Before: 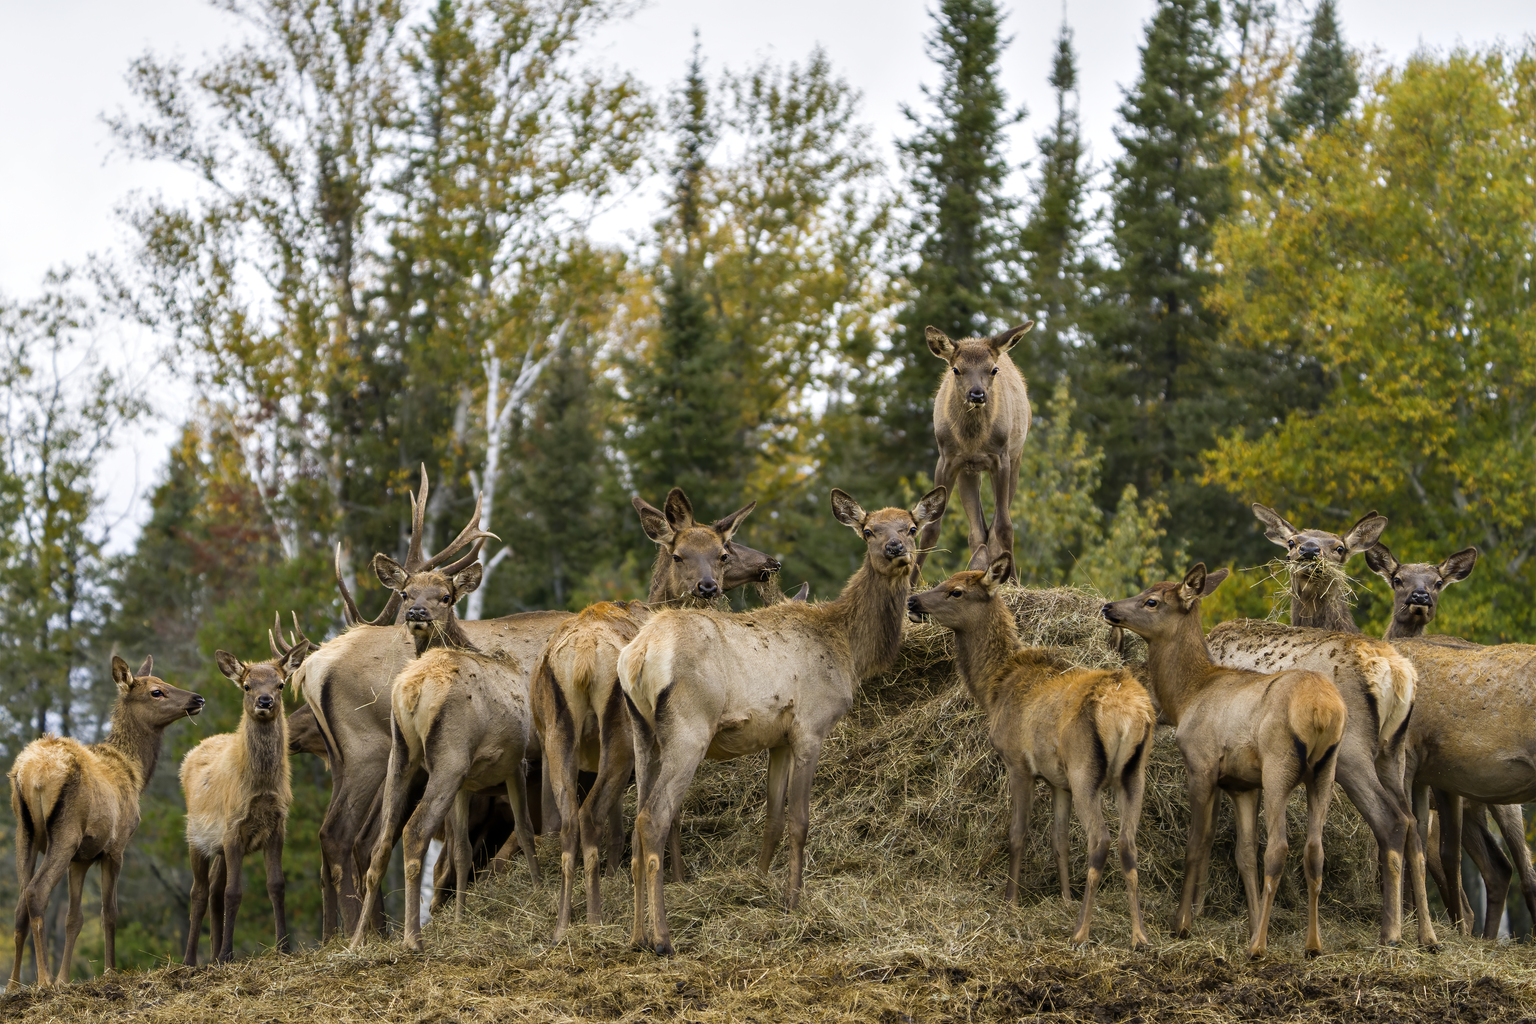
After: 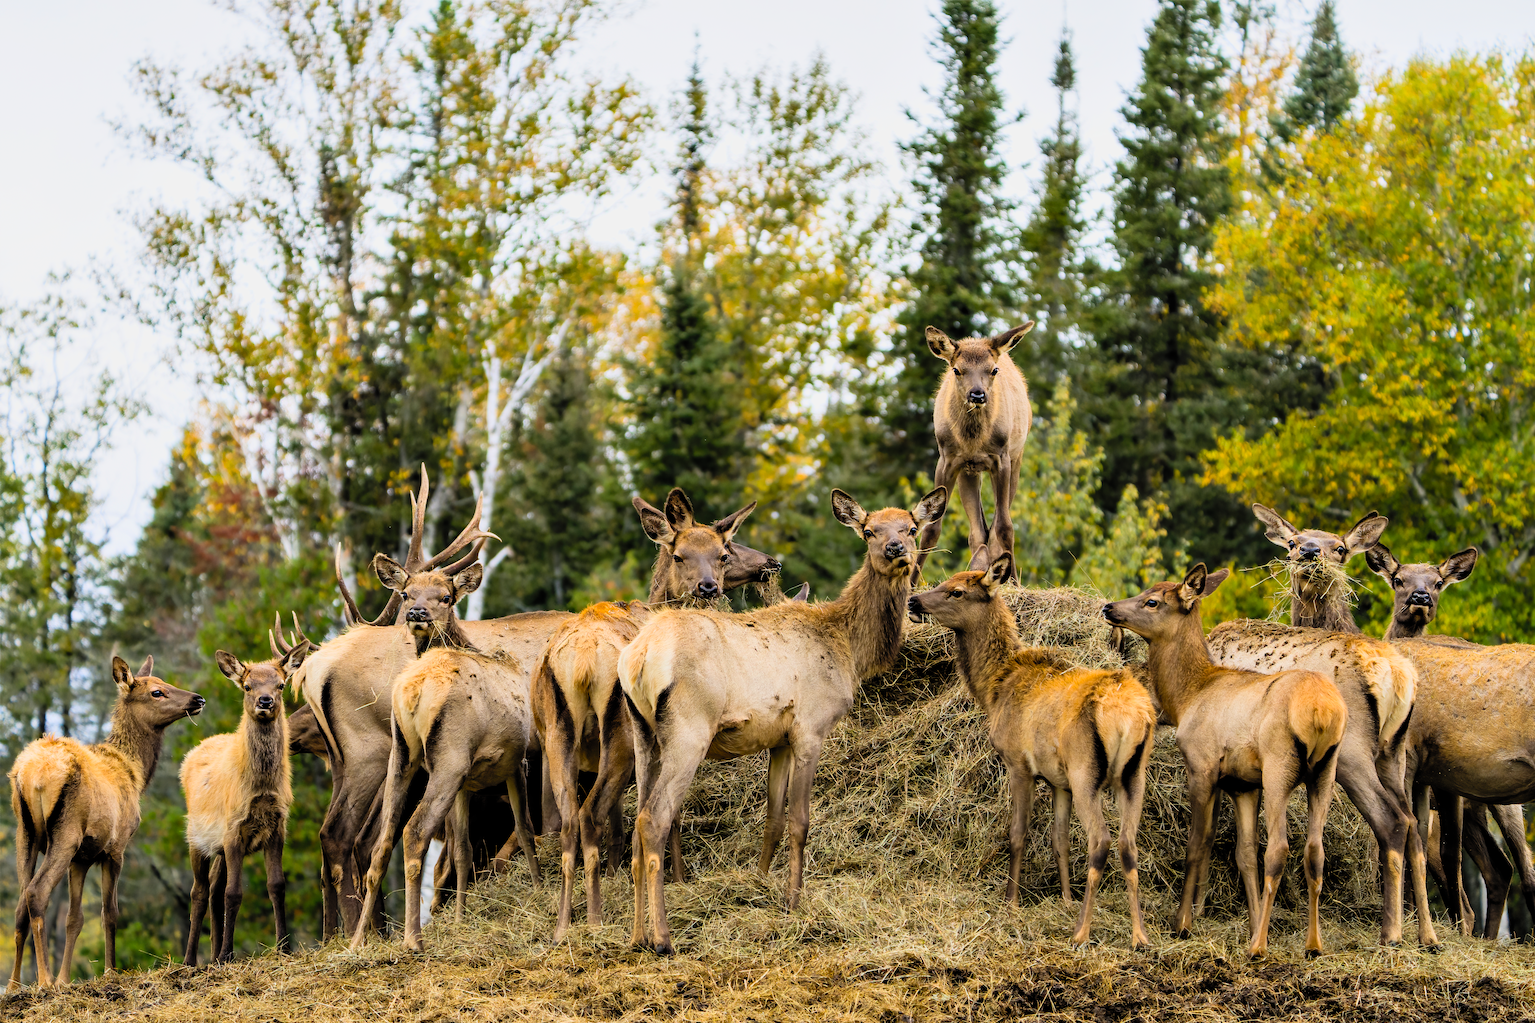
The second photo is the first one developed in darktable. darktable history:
contrast brightness saturation: contrast 0.235, brightness 0.256, saturation 0.39
tone equalizer: on, module defaults
filmic rgb: black relative exposure -7.61 EV, white relative exposure 4.63 EV, target black luminance 0%, hardness 3.58, latitude 50.39%, contrast 1.027, highlights saturation mix 9.48%, shadows ↔ highlights balance -0.148%, iterations of high-quality reconstruction 0
